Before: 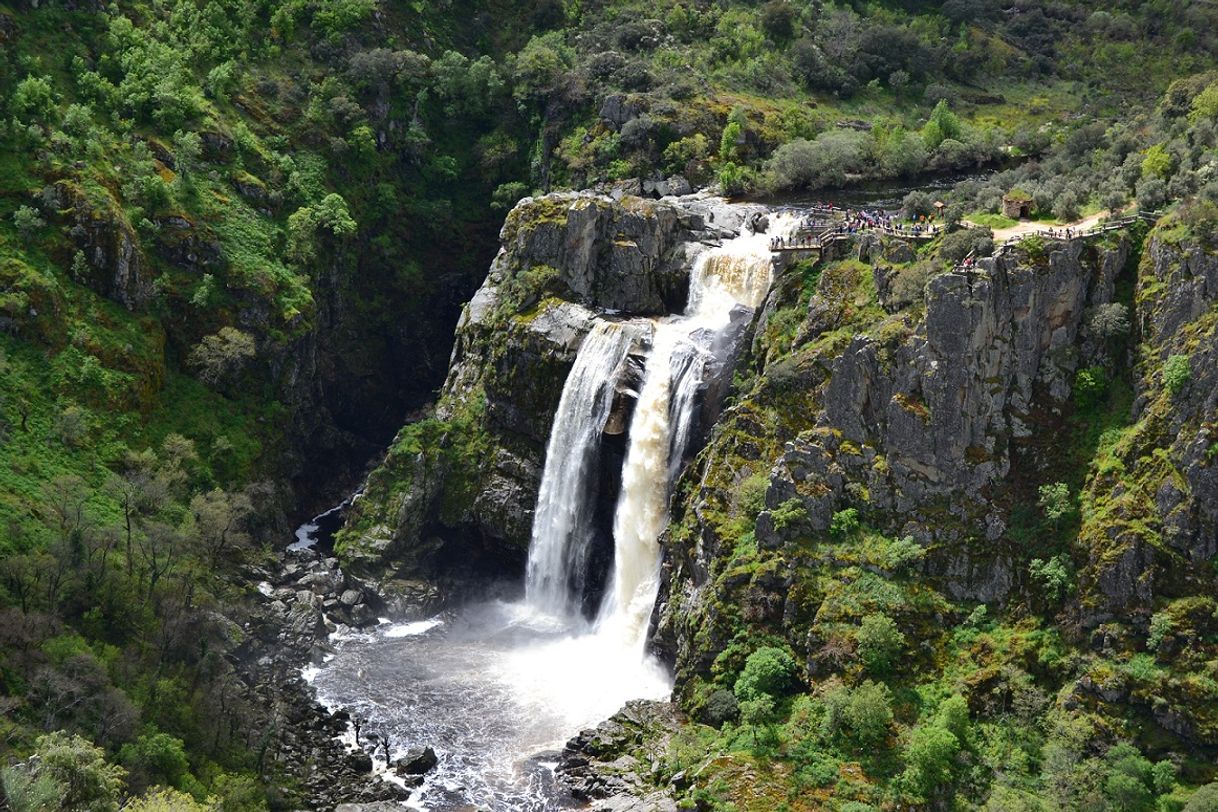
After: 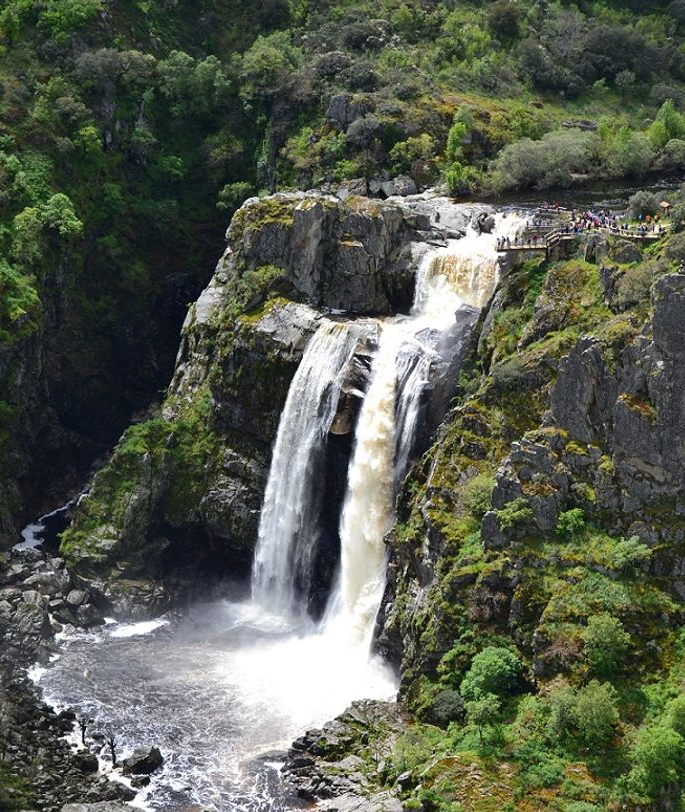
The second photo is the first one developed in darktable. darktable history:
crop and rotate: left 22.557%, right 21.175%
